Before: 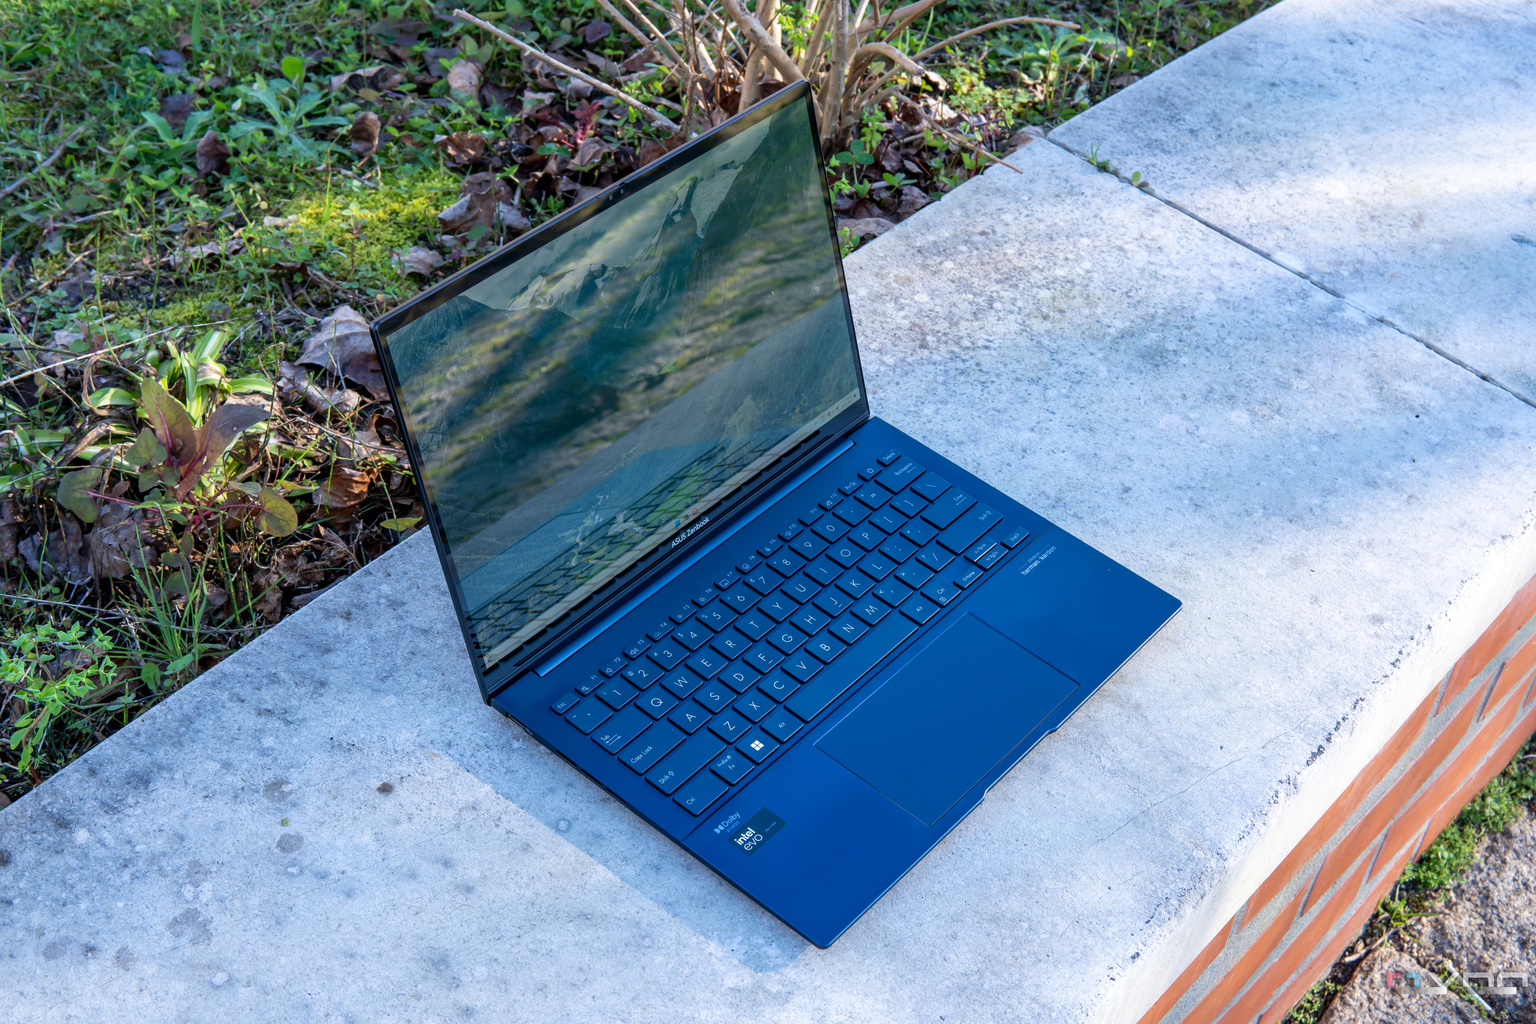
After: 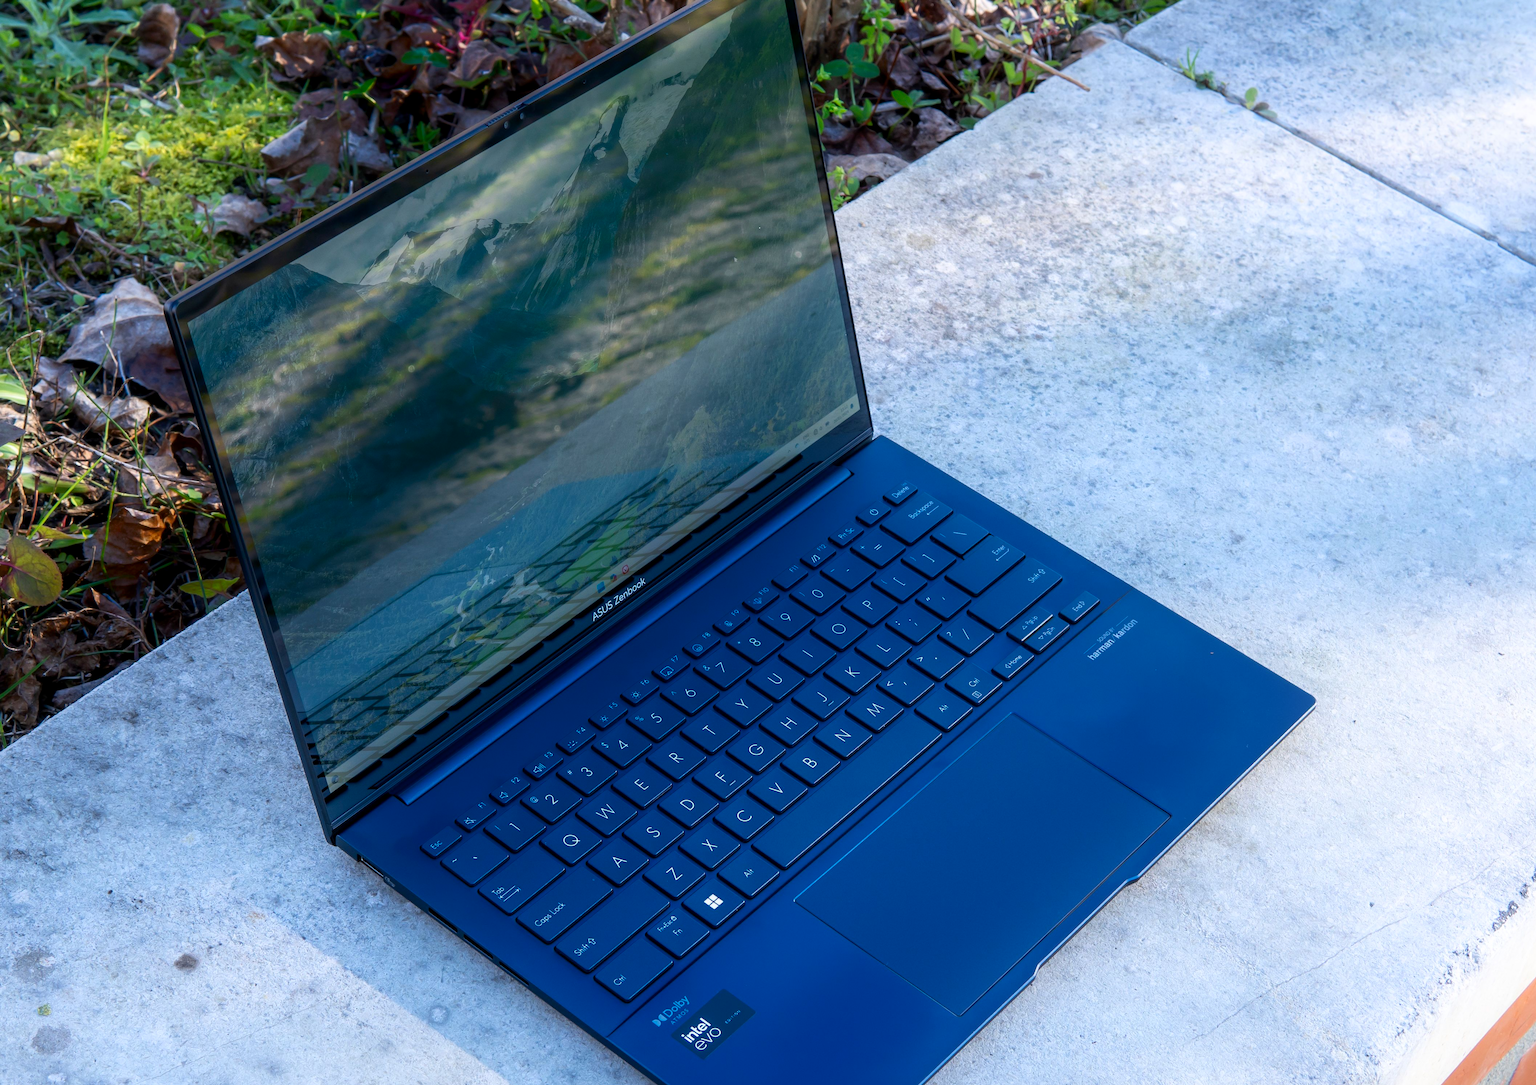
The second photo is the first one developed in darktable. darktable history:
exposure: black level correction 0.001, compensate exposure bias true, compensate highlight preservation false
shadows and highlights: shadows -69.67, highlights 36.41, soften with gaussian
crop and rotate: left 16.549%, top 10.7%, right 12.89%, bottom 14.515%
